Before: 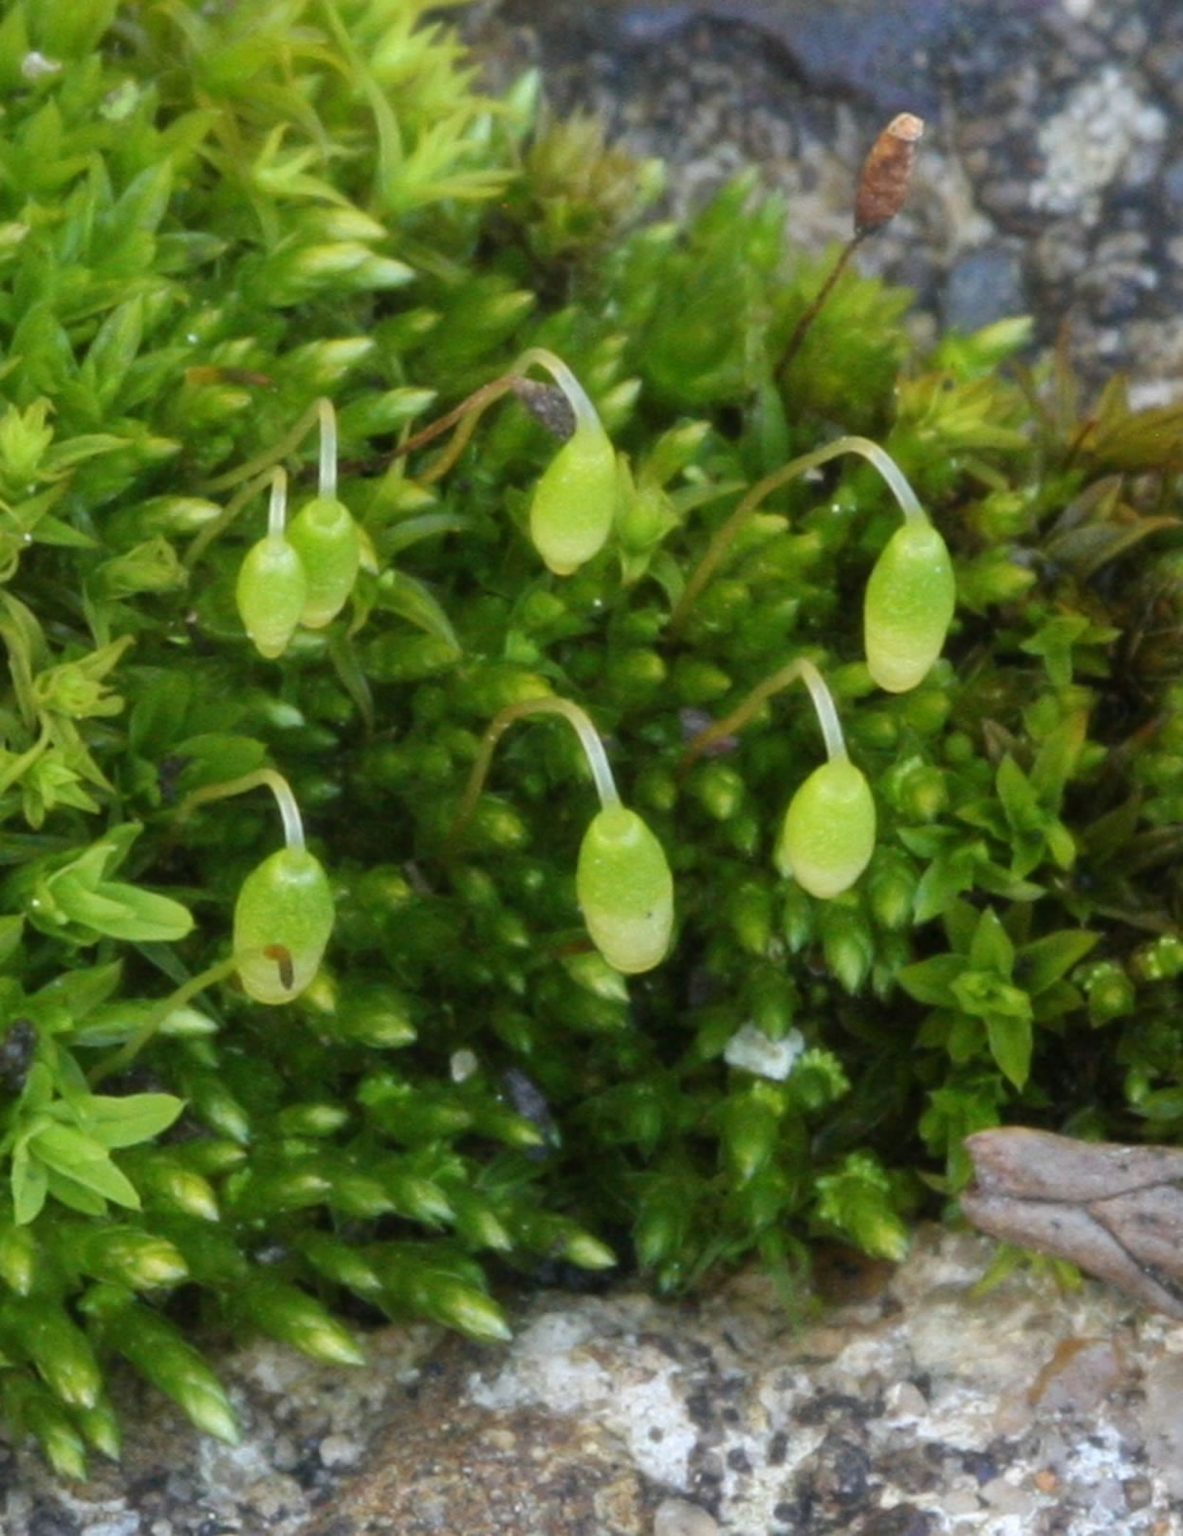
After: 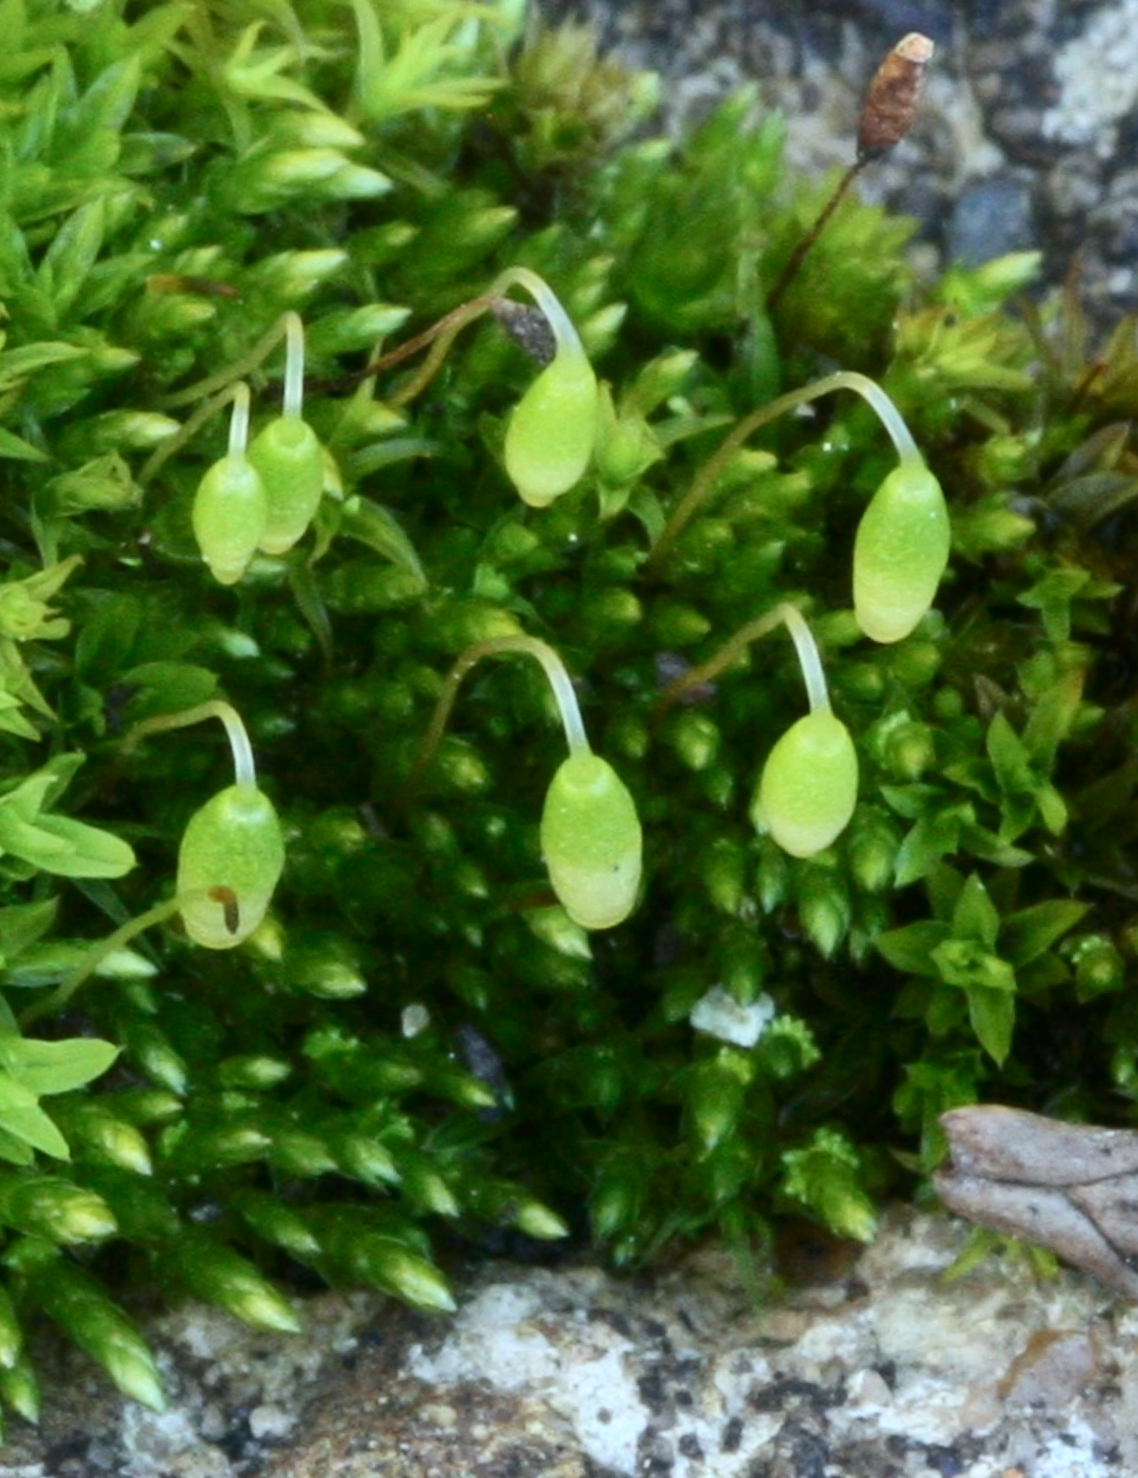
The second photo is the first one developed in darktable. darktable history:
crop and rotate: angle -1.96°, left 3.097%, top 4.154%, right 1.586%, bottom 0.529%
contrast brightness saturation: contrast 0.22
color calibration: illuminant Planckian (black body), adaptation linear Bradford (ICC v4), x 0.364, y 0.367, temperature 4417.56 K, saturation algorithm version 1 (2020)
